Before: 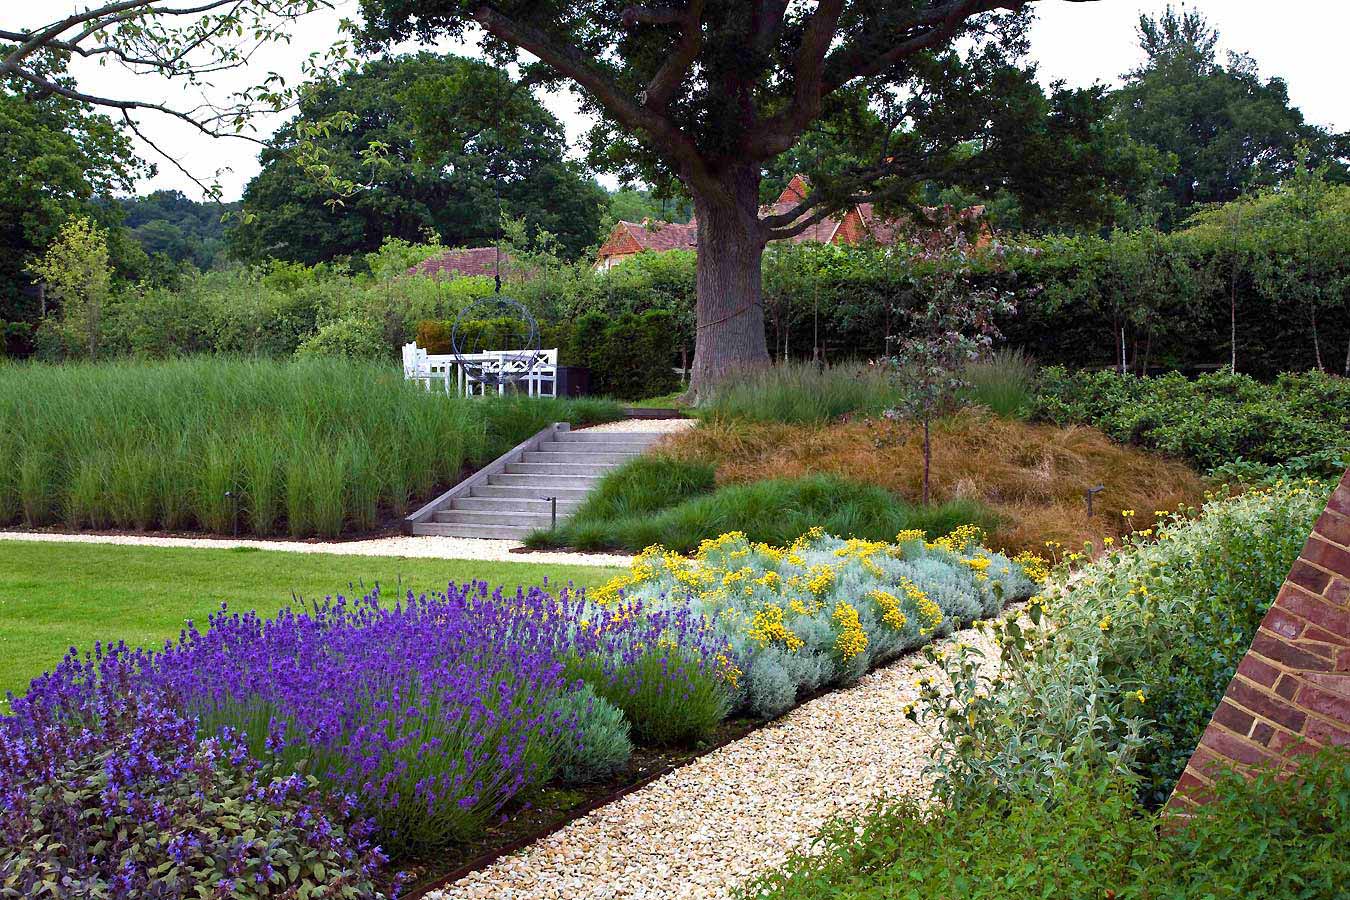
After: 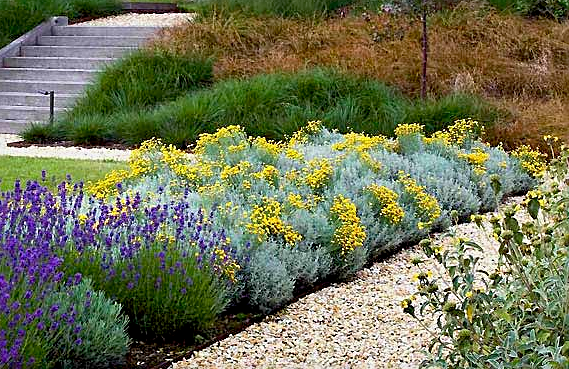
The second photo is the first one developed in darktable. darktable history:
crop: left 37.221%, top 45.169%, right 20.63%, bottom 13.777%
sharpen: on, module defaults
exposure: black level correction 0.009, exposure -0.159 EV, compensate highlight preservation false
